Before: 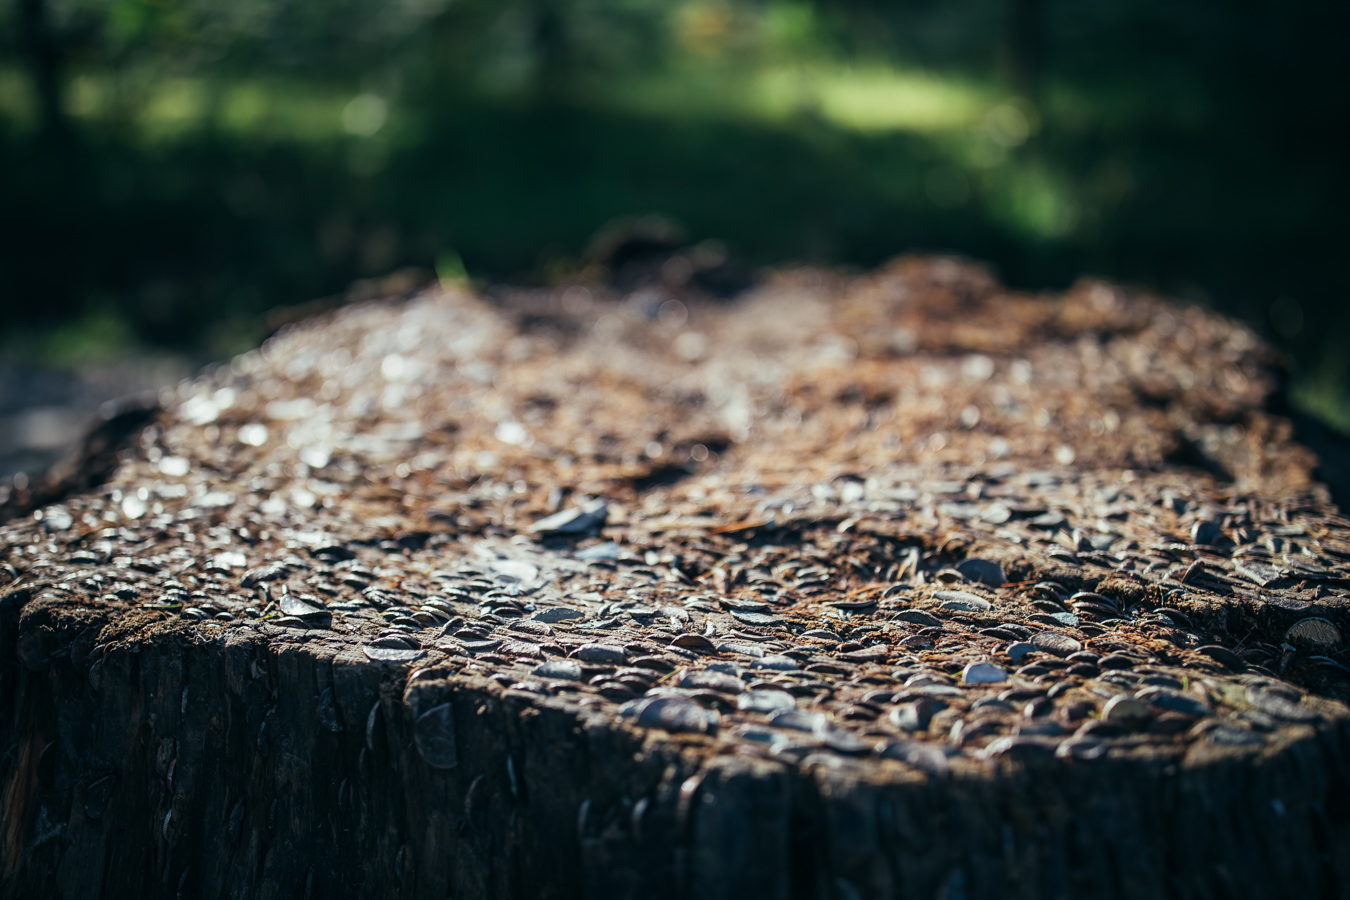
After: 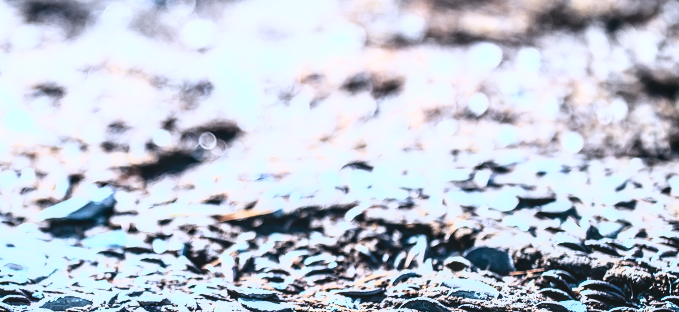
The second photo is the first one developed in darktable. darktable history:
filmic rgb: black relative exposure -7.65 EV, white relative exposure 4.56 EV, threshold 5.96 EV, hardness 3.61, enable highlight reconstruction true
crop: left 36.483%, top 34.674%, right 13.16%, bottom 30.598%
local contrast: on, module defaults
tone curve: curves: ch0 [(0, 0.018) (0.162, 0.128) (0.434, 0.478) (0.667, 0.785) (0.819, 0.943) (1, 0.991)]; ch1 [(0, 0) (0.402, 0.36) (0.476, 0.449) (0.506, 0.505) (0.523, 0.518) (0.582, 0.586) (0.641, 0.668) (0.7, 0.741) (1, 1)]; ch2 [(0, 0) (0.416, 0.403) (0.483, 0.472) (0.503, 0.505) (0.521, 0.519) (0.547, 0.561) (0.597, 0.643) (0.699, 0.759) (0.997, 0.858)], color space Lab, independent channels, preserve colors none
contrast brightness saturation: contrast 0.425, brightness 0.552, saturation -0.209
color calibration: illuminant as shot in camera, x 0.358, y 0.373, temperature 4628.91 K
color correction: highlights a* -2.13, highlights b* -18.24
